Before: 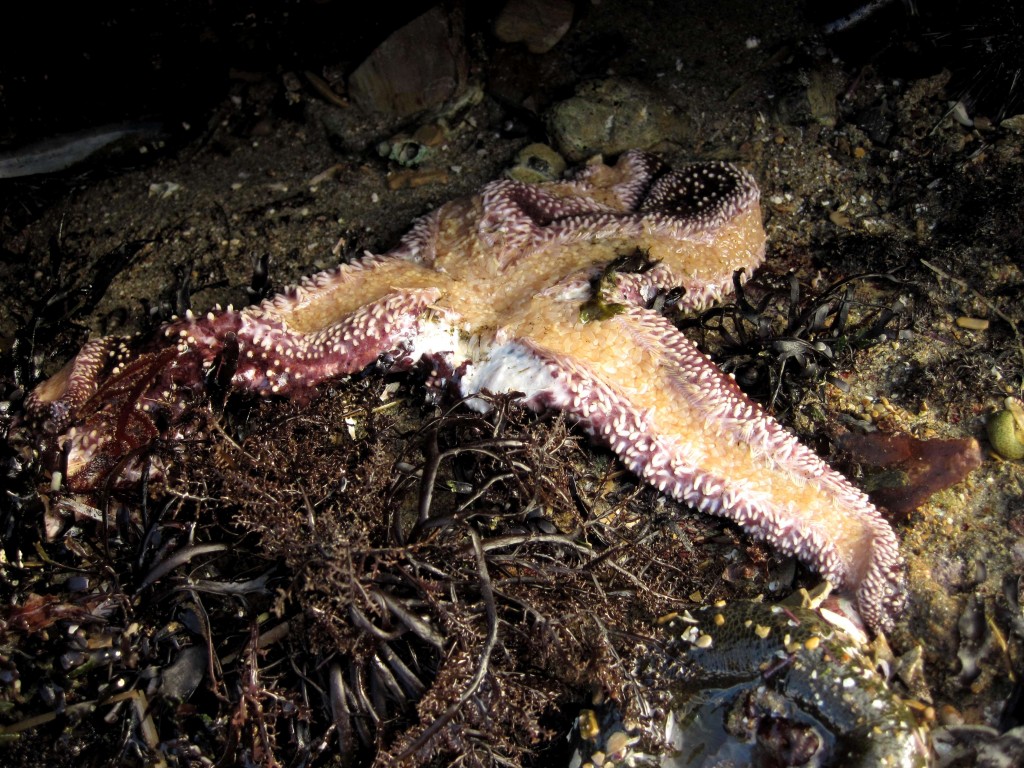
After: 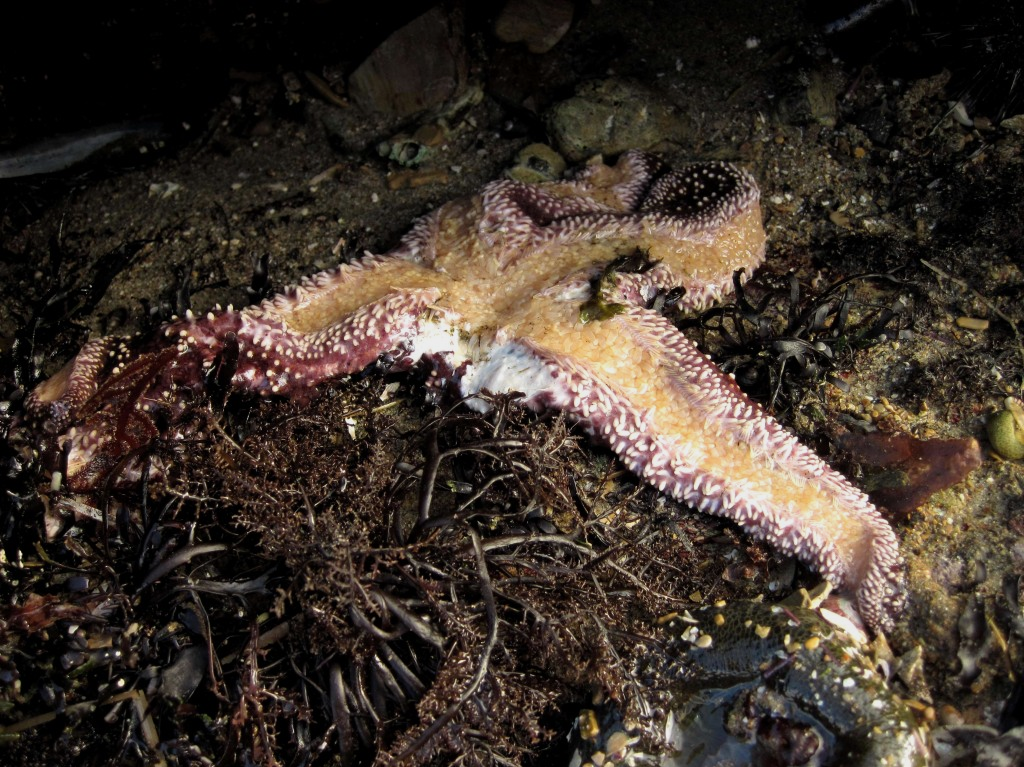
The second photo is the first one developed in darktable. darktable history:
exposure: exposure -0.242 EV, compensate highlight preservation false
crop: bottom 0.071%
